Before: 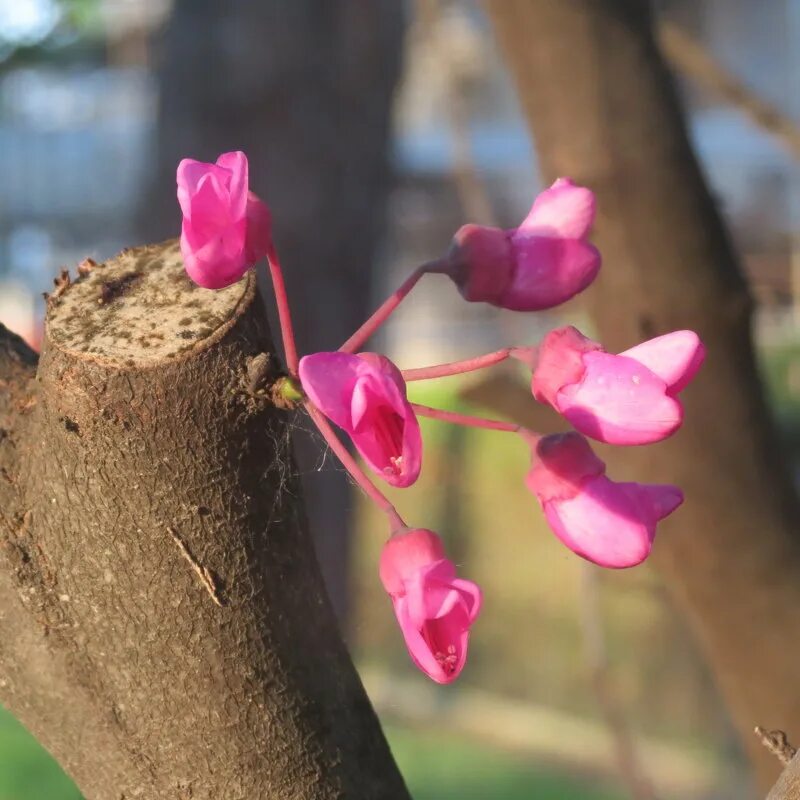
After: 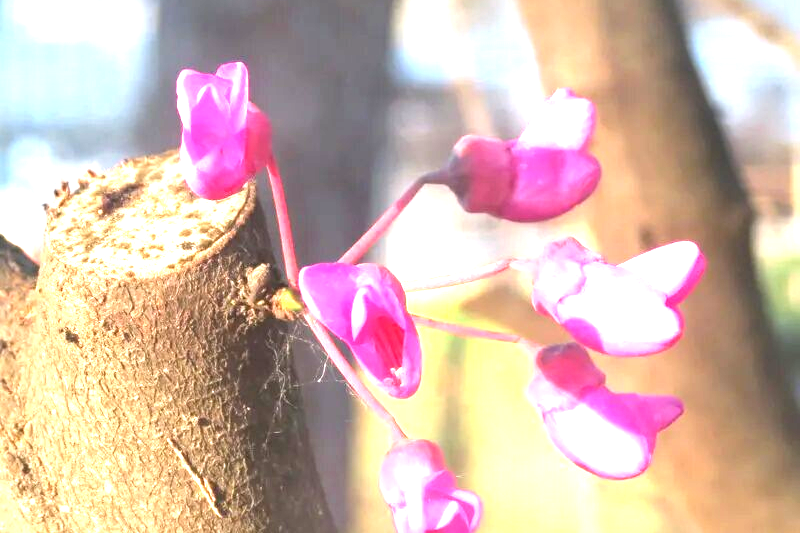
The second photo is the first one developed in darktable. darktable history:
crop: top 11.166%, bottom 22.168%
exposure: exposure 2.04 EV, compensate highlight preservation false
